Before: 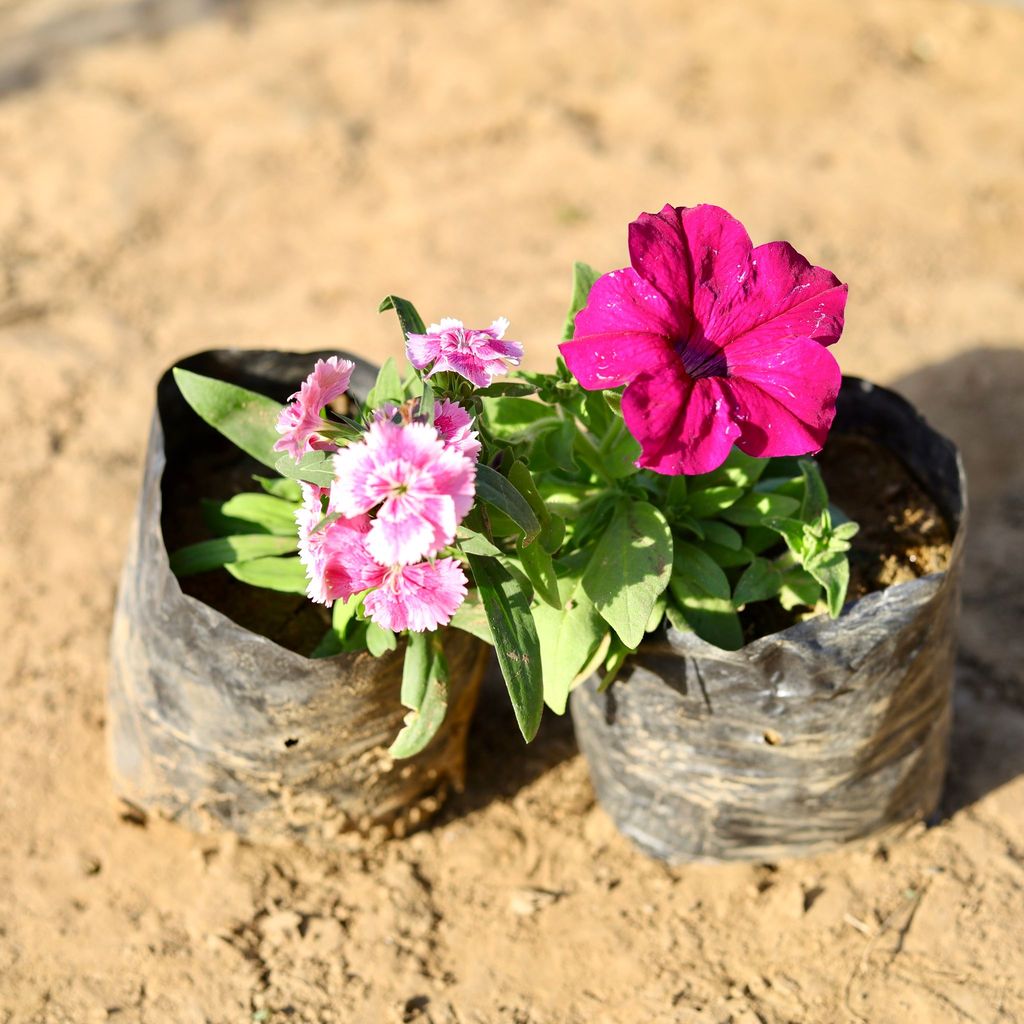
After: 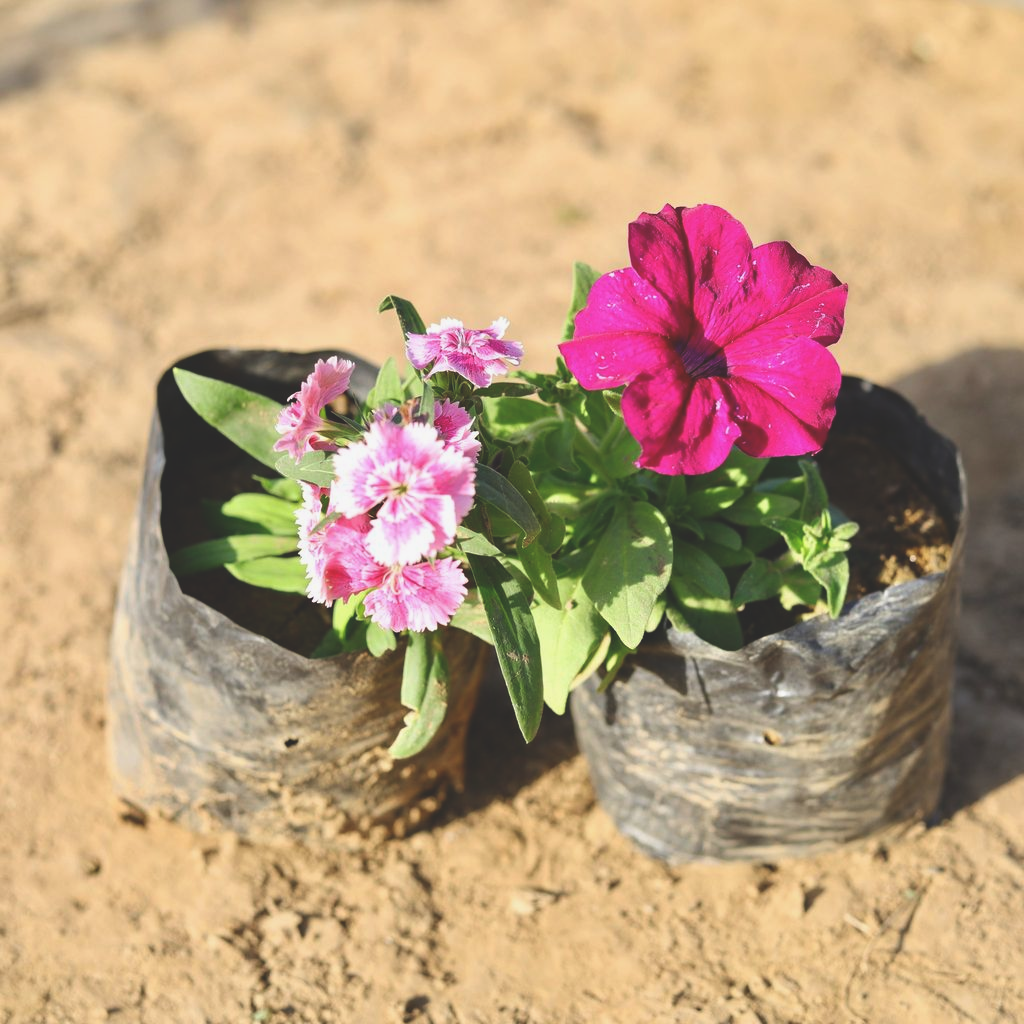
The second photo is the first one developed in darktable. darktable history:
exposure: black level correction -0.024, exposure -0.119 EV, compensate highlight preservation false
